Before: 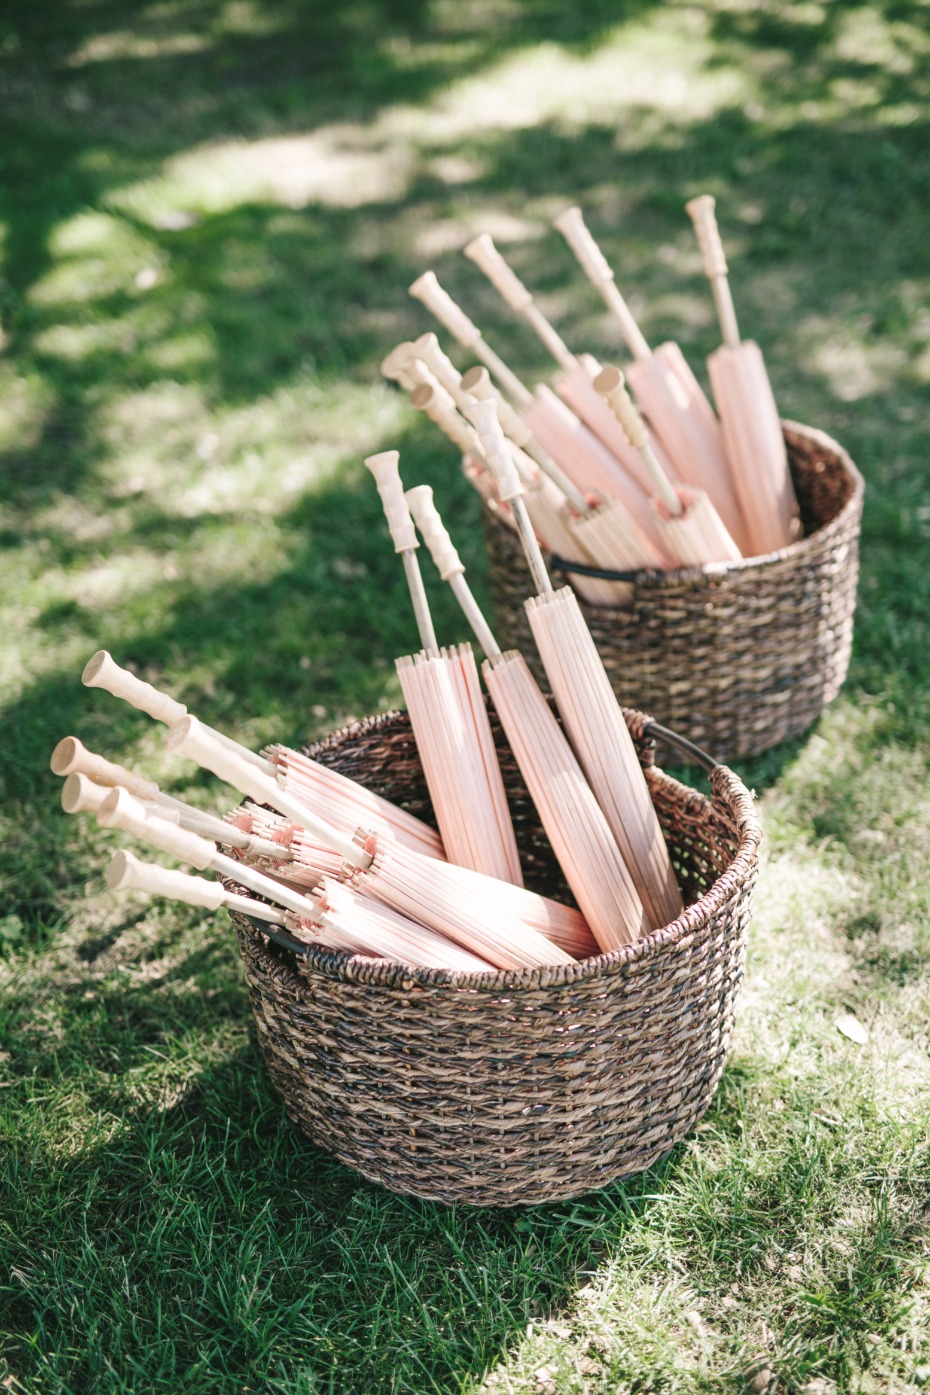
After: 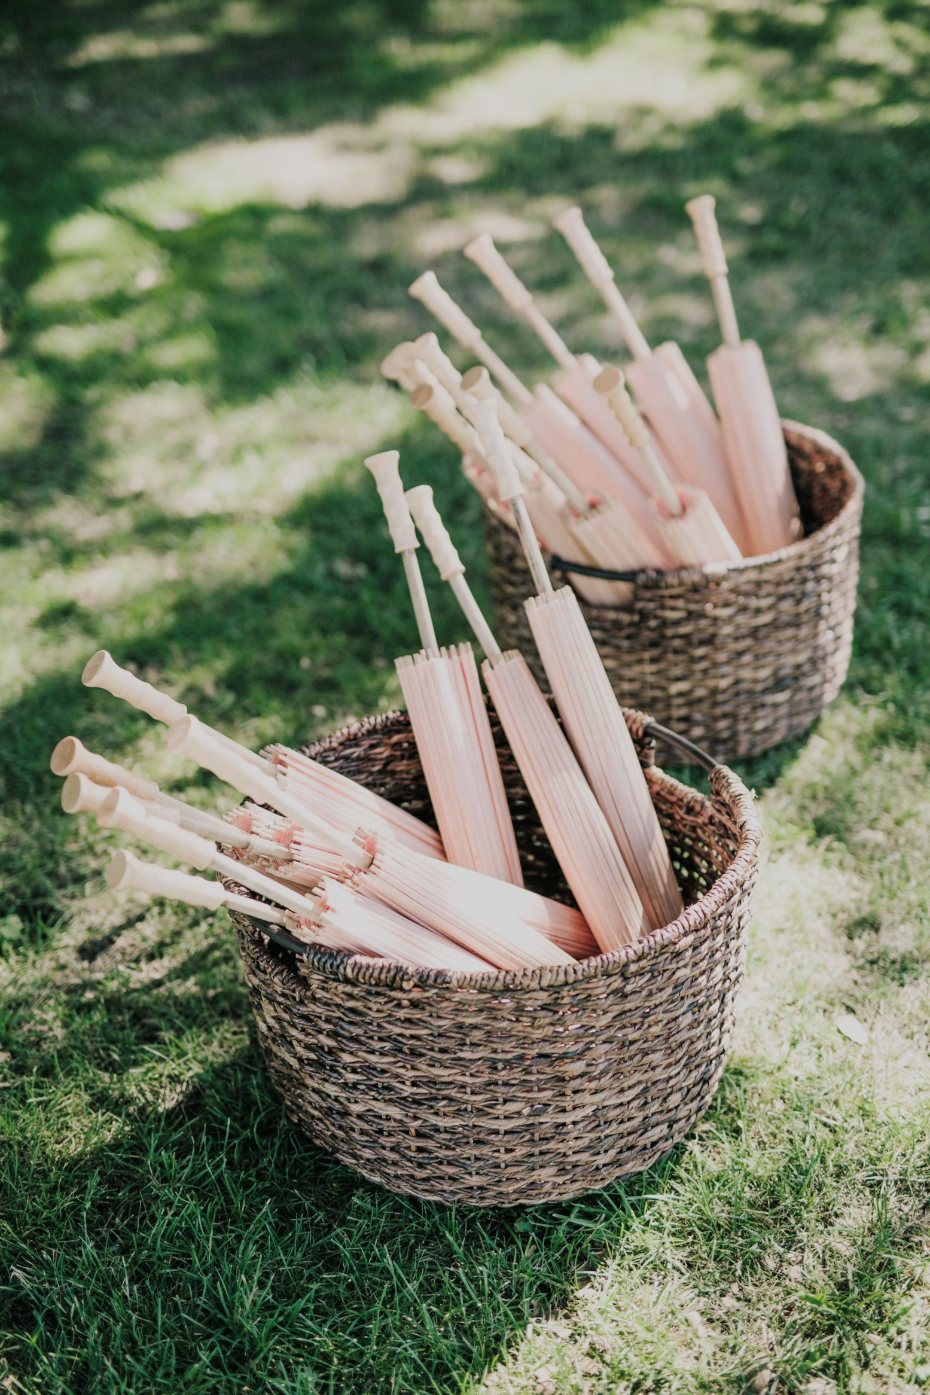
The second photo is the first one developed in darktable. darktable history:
filmic rgb: black relative exposure -7.65 EV, white relative exposure 4.56 EV, threshold 2.99 EV, hardness 3.61, enable highlight reconstruction true
